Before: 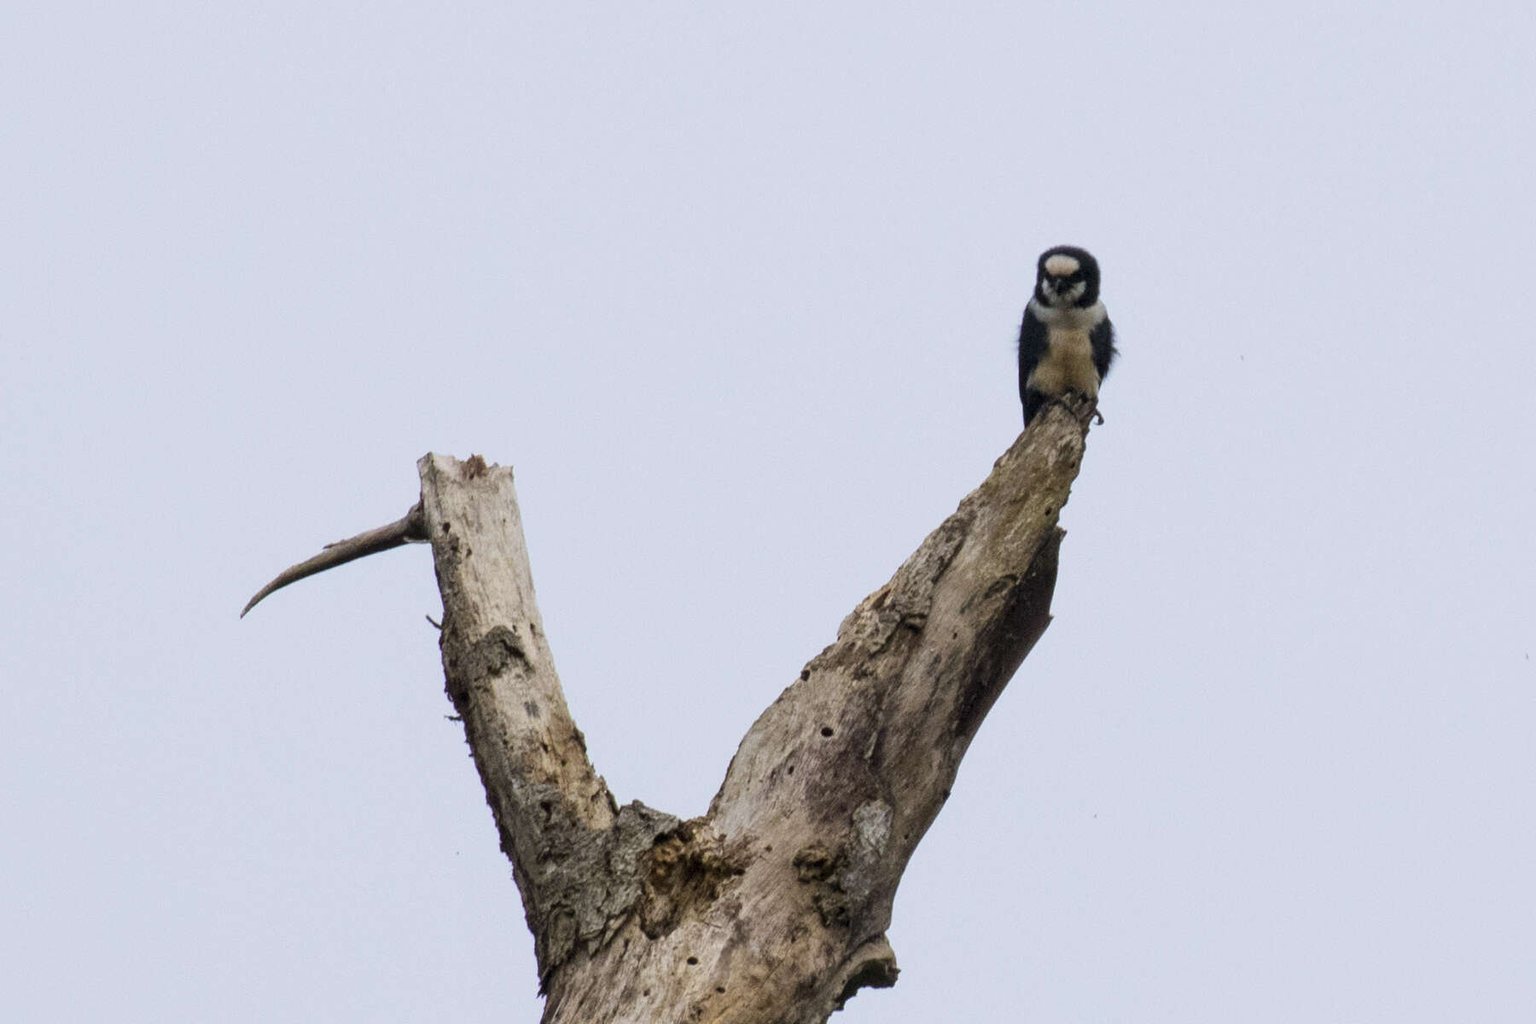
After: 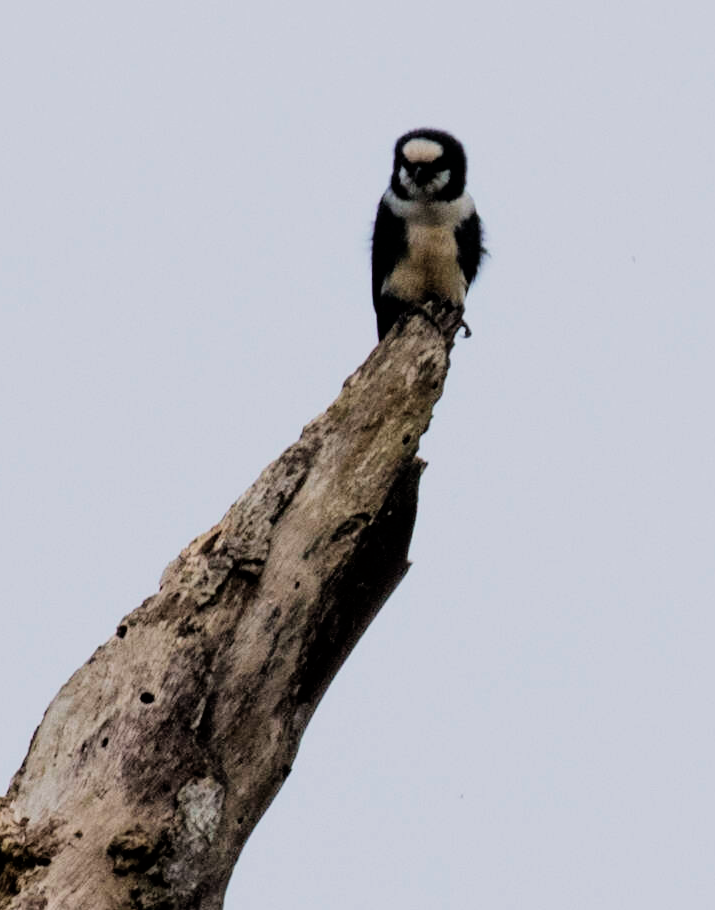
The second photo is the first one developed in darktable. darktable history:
crop: left 45.721%, top 13.393%, right 14.118%, bottom 10.01%
filmic rgb: black relative exposure -5 EV, hardness 2.88, contrast 1.3, highlights saturation mix -10%
